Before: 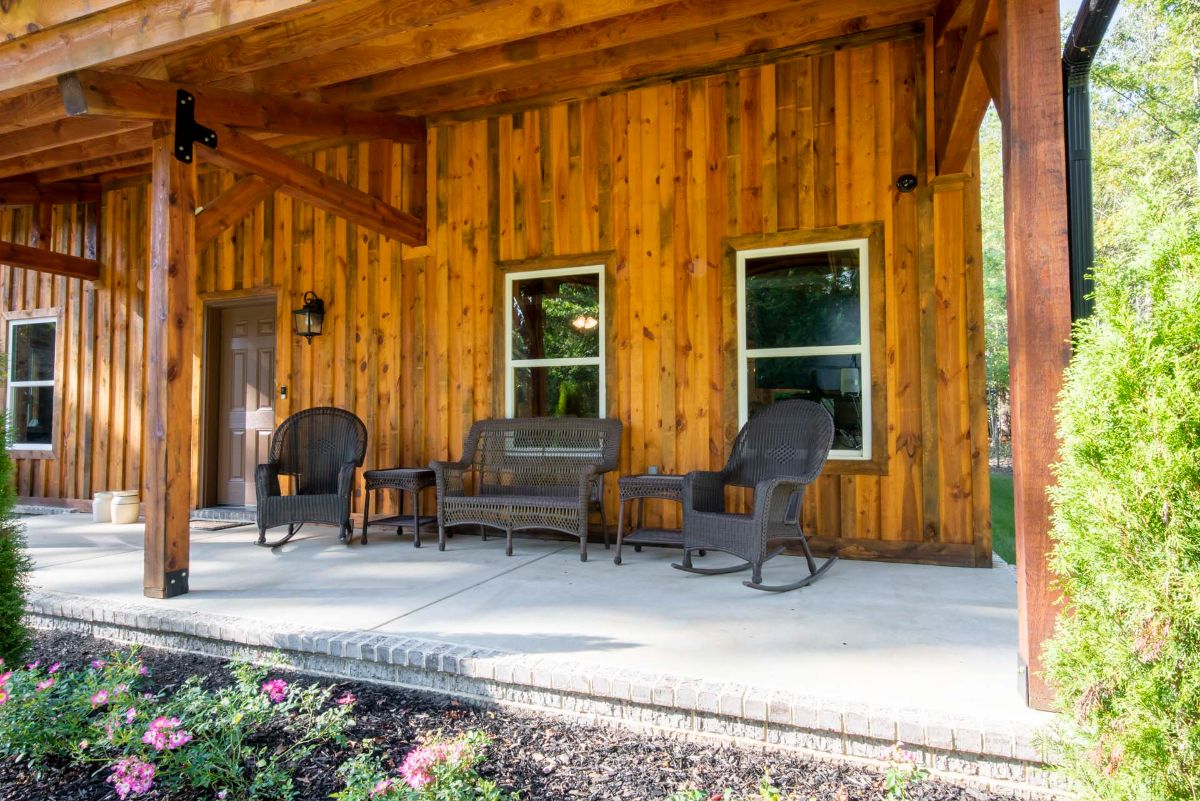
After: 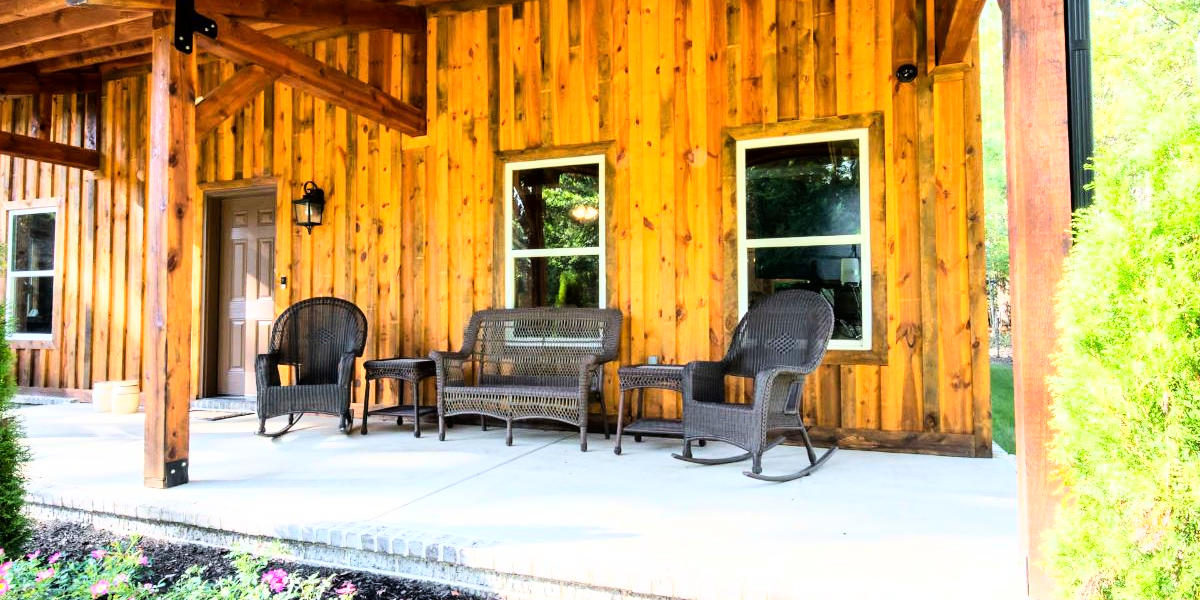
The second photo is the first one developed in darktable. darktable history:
base curve: curves: ch0 [(0, 0) (0.007, 0.004) (0.027, 0.03) (0.046, 0.07) (0.207, 0.54) (0.442, 0.872) (0.673, 0.972) (1, 1)]
crop: top 13.775%, bottom 11.249%
